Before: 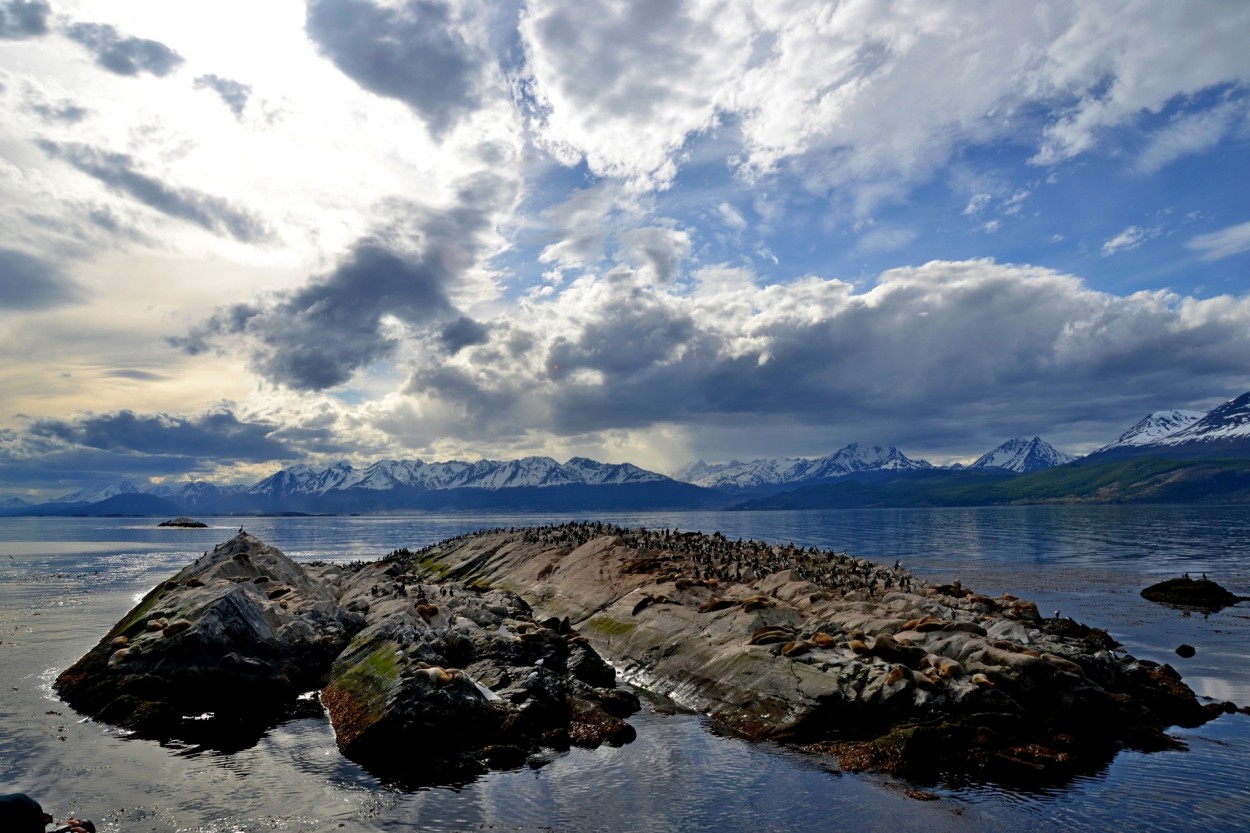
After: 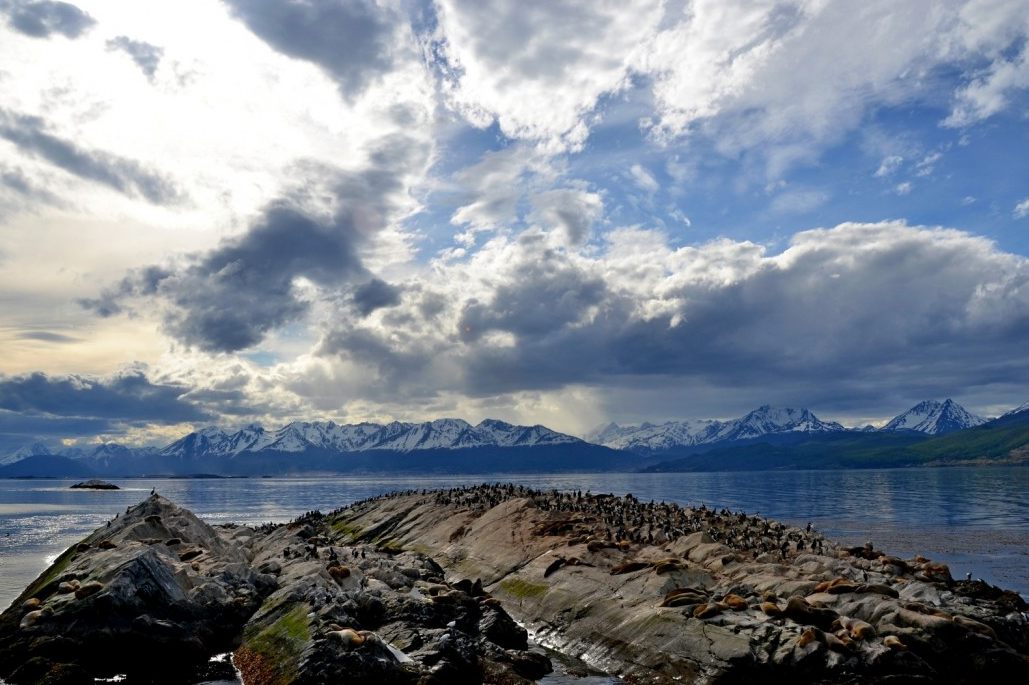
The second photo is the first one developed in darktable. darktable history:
crop and rotate: left 7.045%, top 4.665%, right 10.591%, bottom 13.079%
